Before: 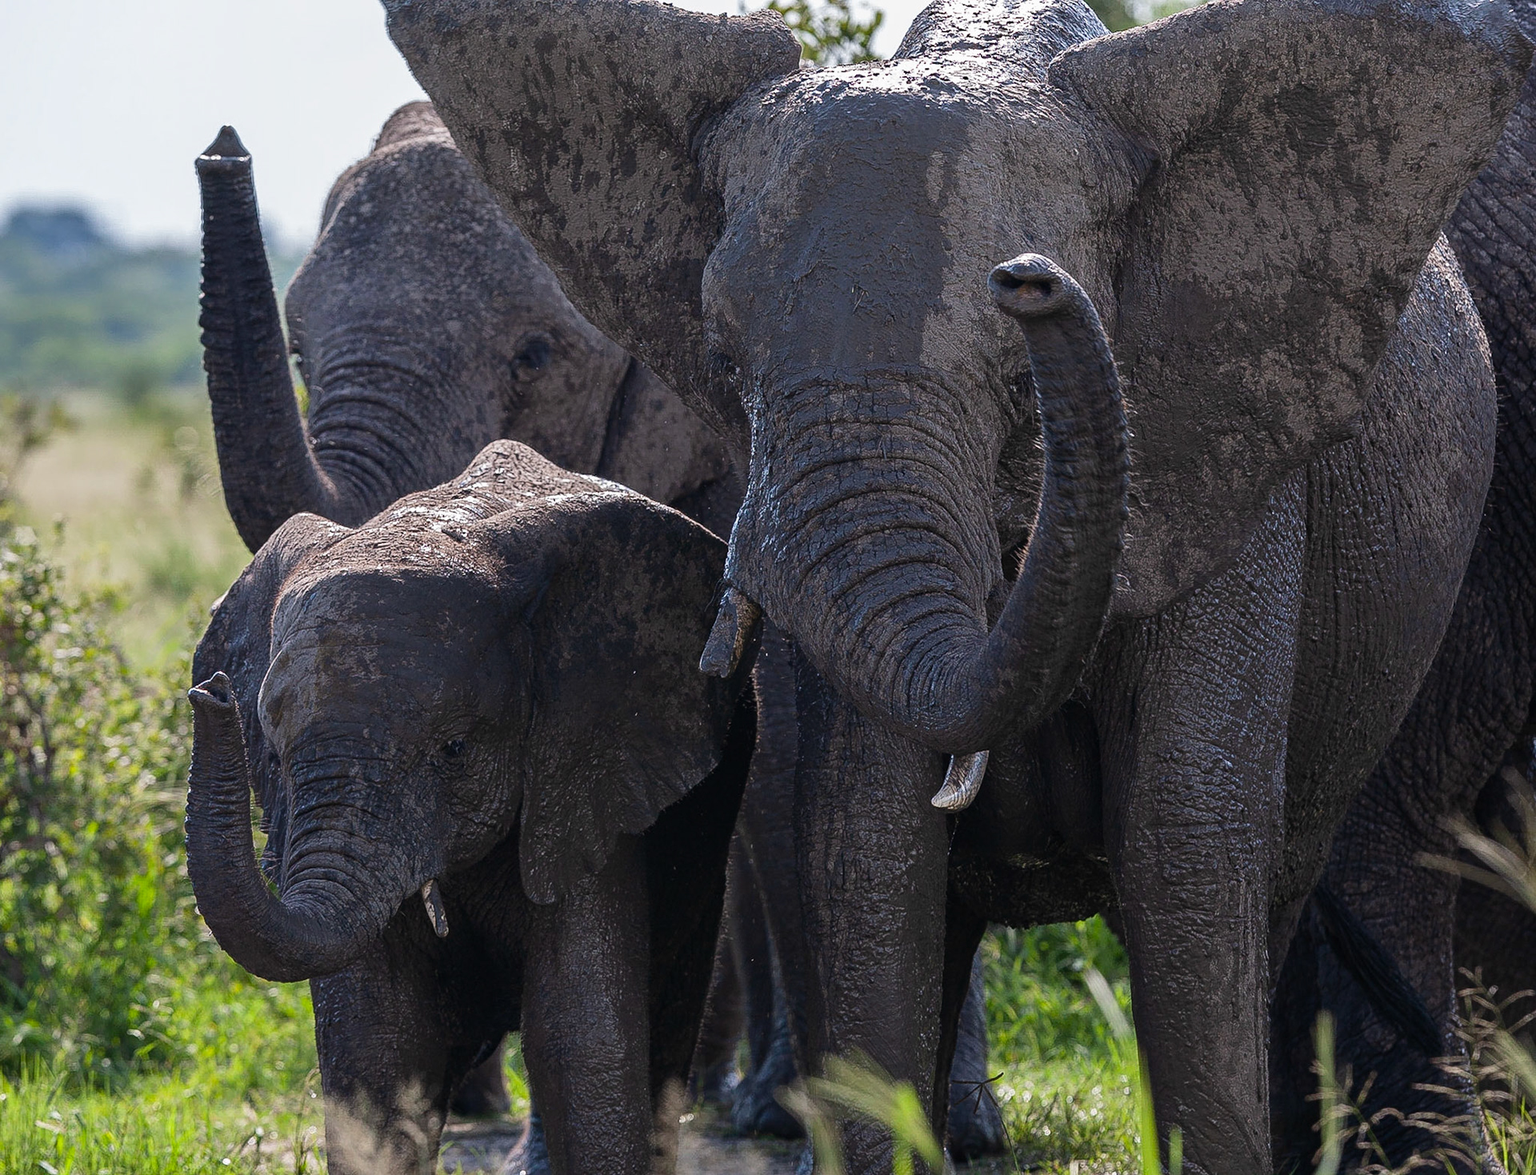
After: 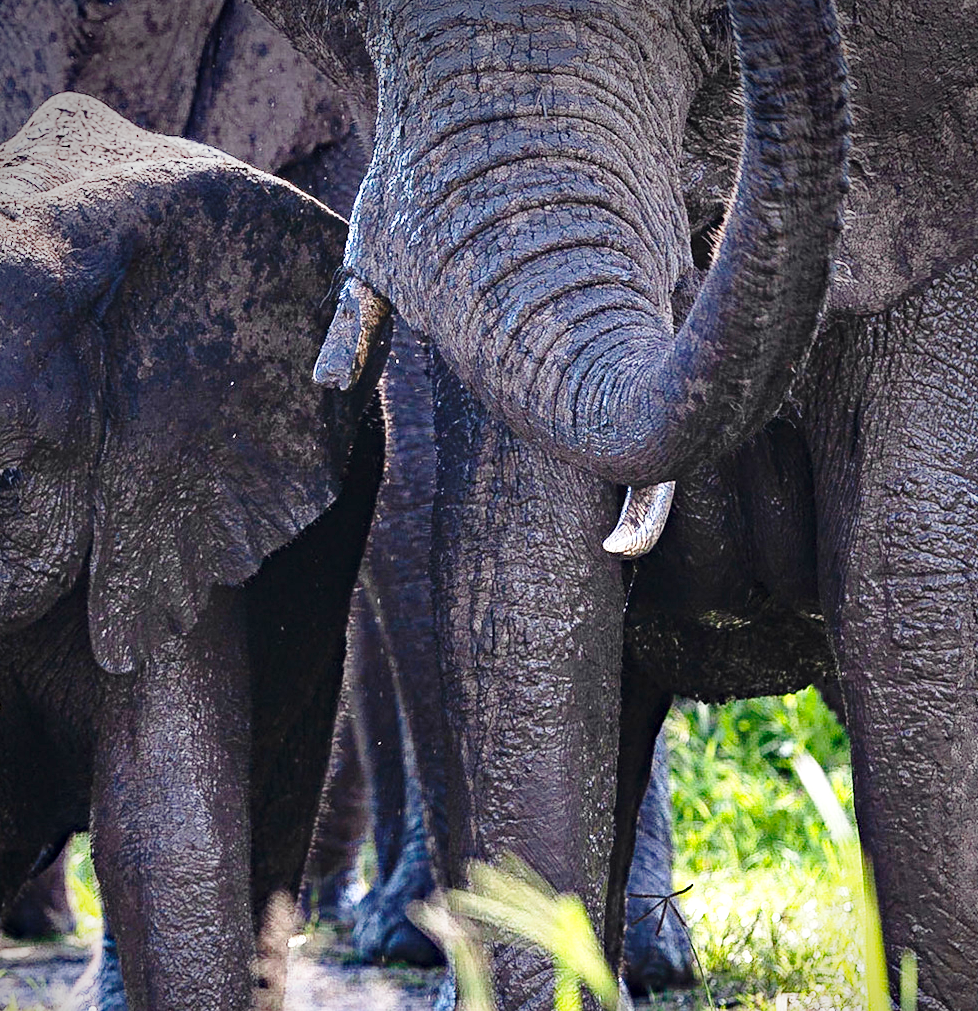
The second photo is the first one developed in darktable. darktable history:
haze removal: strength 0.29, distance 0.25, compatibility mode true, adaptive false
base curve: curves: ch0 [(0, 0) (0.028, 0.03) (0.121, 0.232) (0.46, 0.748) (0.859, 0.968) (1, 1)], preserve colors none
tone equalizer: on, module defaults
crop and rotate: left 29.237%, top 31.152%, right 19.807%
exposure: black level correction 0, exposure 1.379 EV, compensate exposure bias true, compensate highlight preservation false
vignetting: brightness -0.629, saturation -0.007, center (-0.028, 0.239)
